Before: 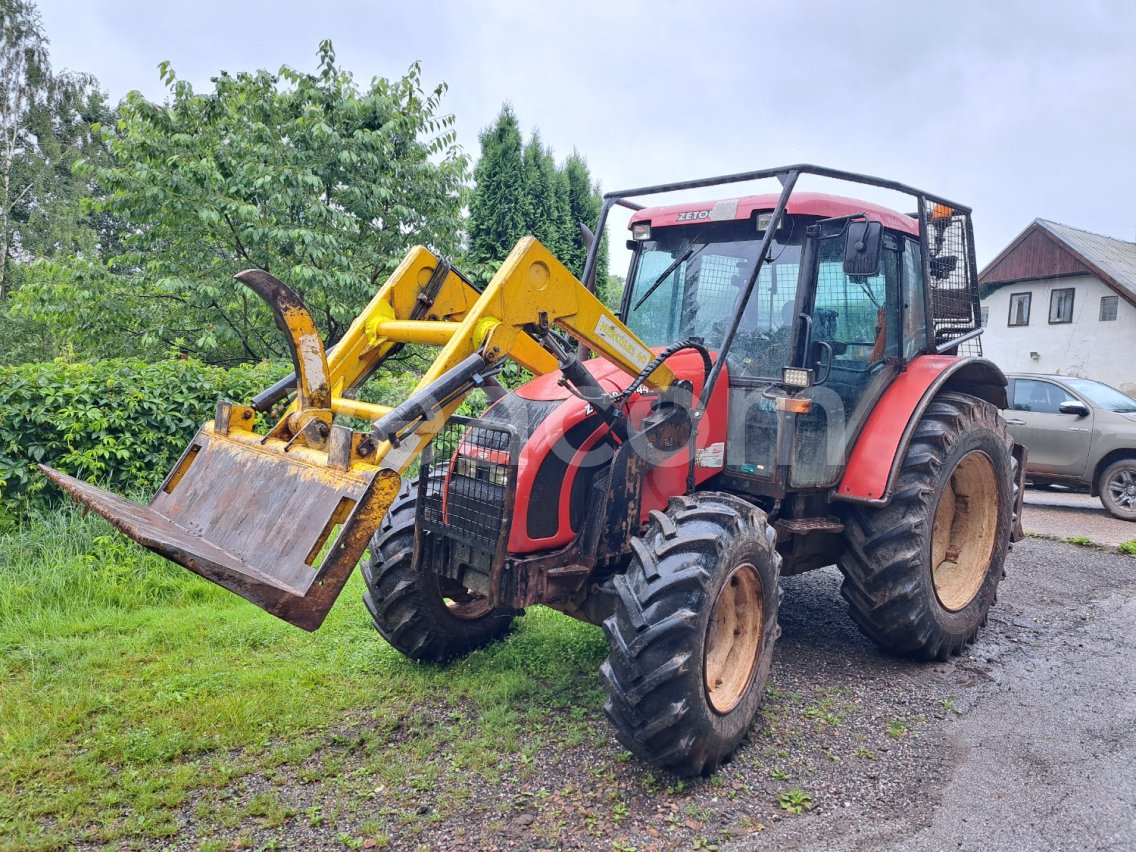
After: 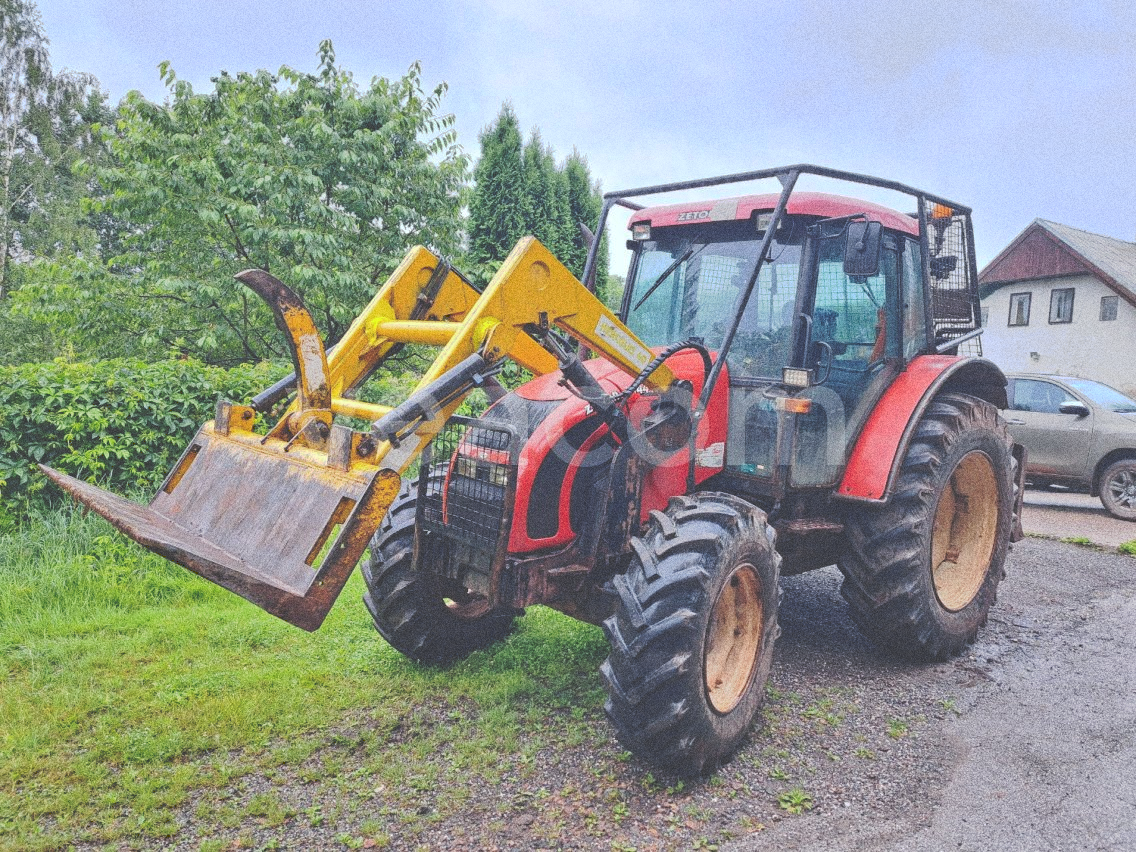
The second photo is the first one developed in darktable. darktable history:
tone curve: curves: ch0 [(0, 0) (0.003, 0.264) (0.011, 0.264) (0.025, 0.265) (0.044, 0.269) (0.069, 0.273) (0.1, 0.28) (0.136, 0.292) (0.177, 0.309) (0.224, 0.336) (0.277, 0.371) (0.335, 0.412) (0.399, 0.469) (0.468, 0.533) (0.543, 0.595) (0.623, 0.66) (0.709, 0.73) (0.801, 0.8) (0.898, 0.854) (1, 1)], preserve colors none
contrast brightness saturation: contrast 0.04, saturation 0.16
contrast equalizer: y [[0.5 ×6], [0.5 ×6], [0.5, 0.5, 0.501, 0.545, 0.707, 0.863], [0 ×6], [0 ×6]]
grain: coarseness 0.09 ISO, strength 40%
